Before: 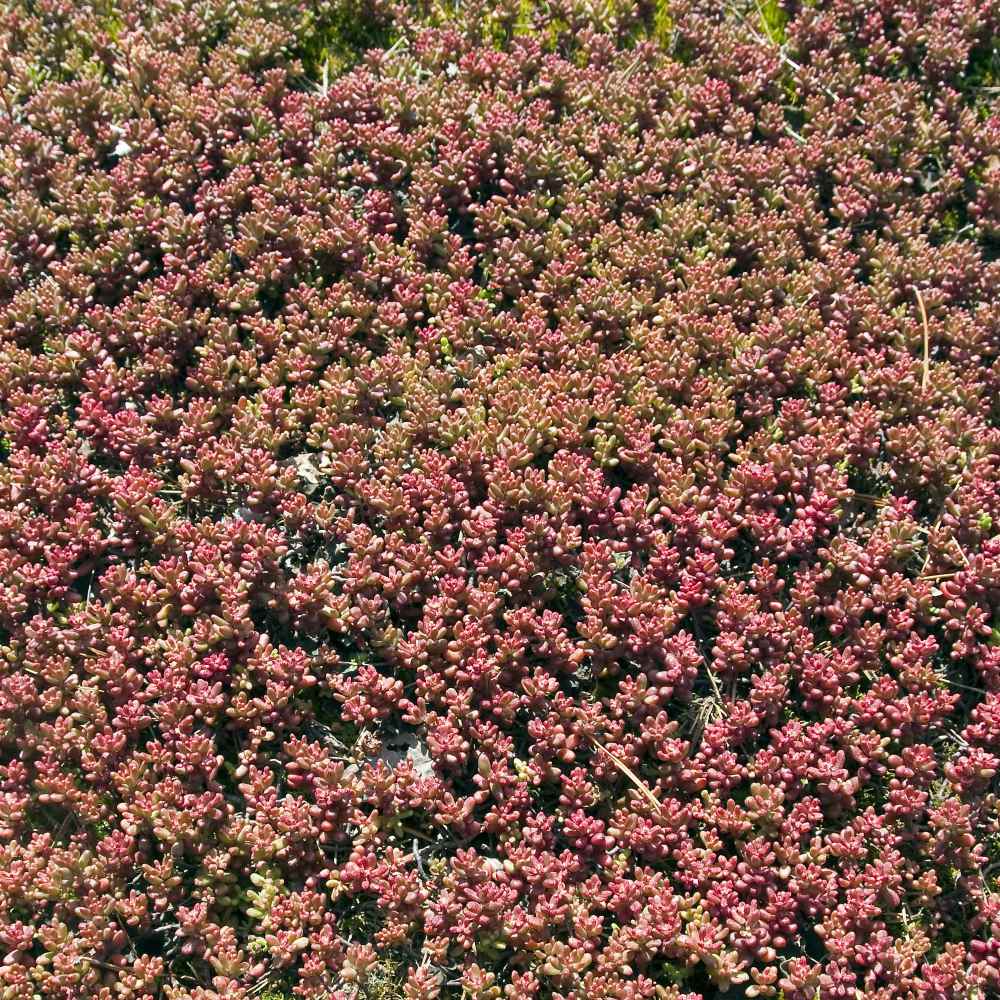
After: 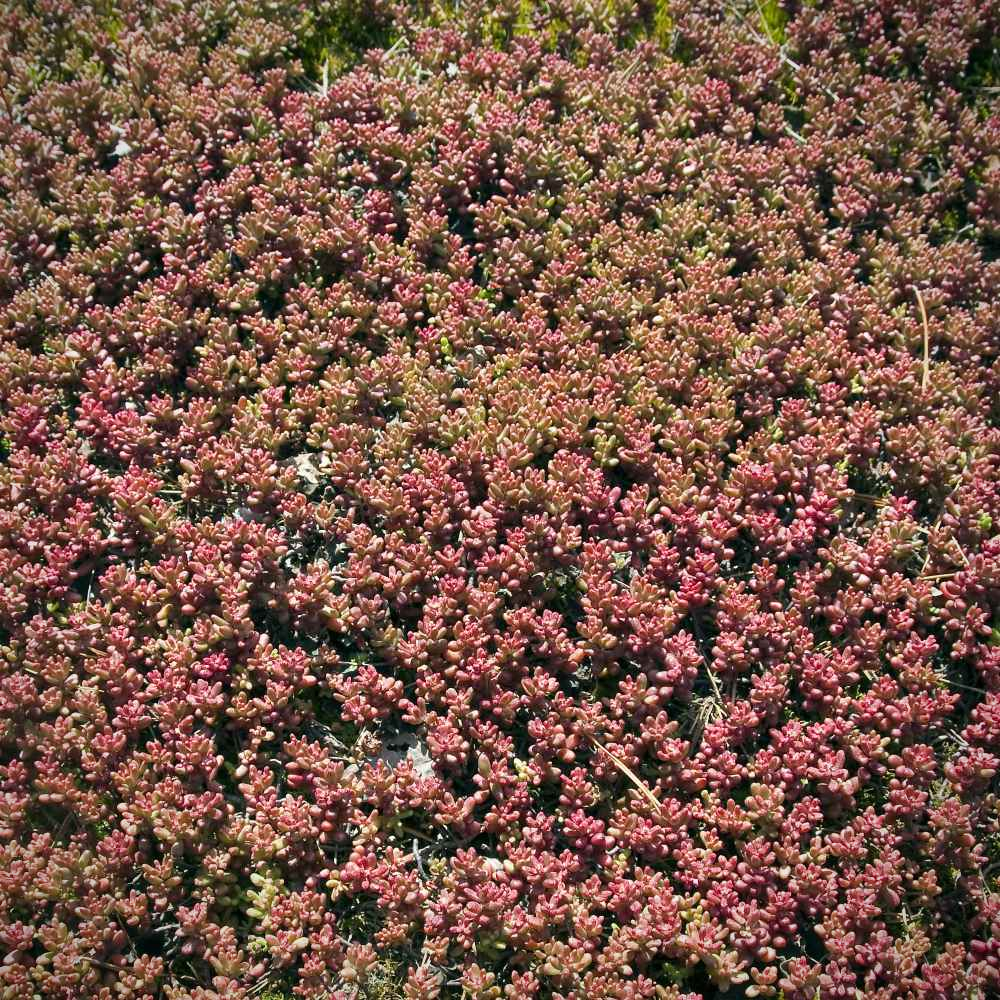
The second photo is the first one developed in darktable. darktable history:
vignetting: fall-off radius 60.65%, brightness -0.573, saturation -0.002
